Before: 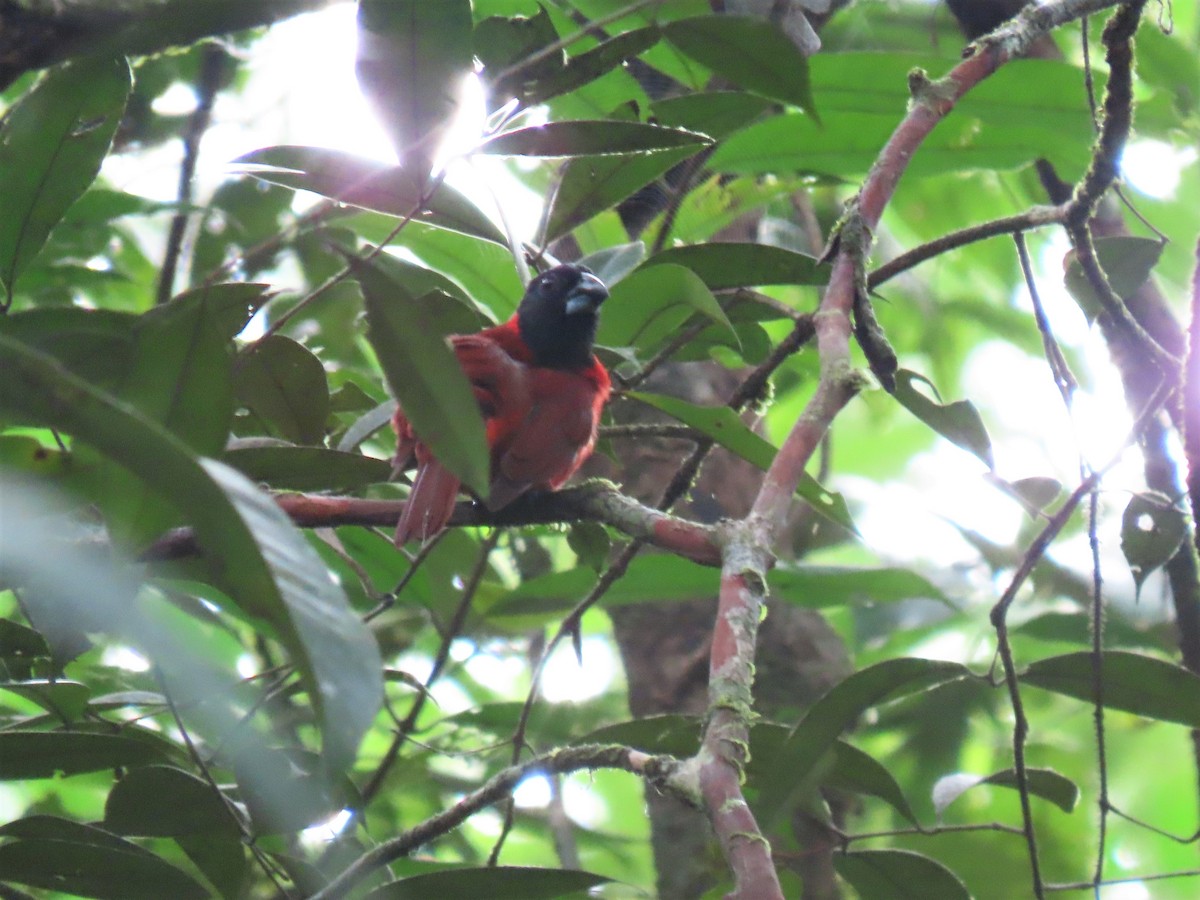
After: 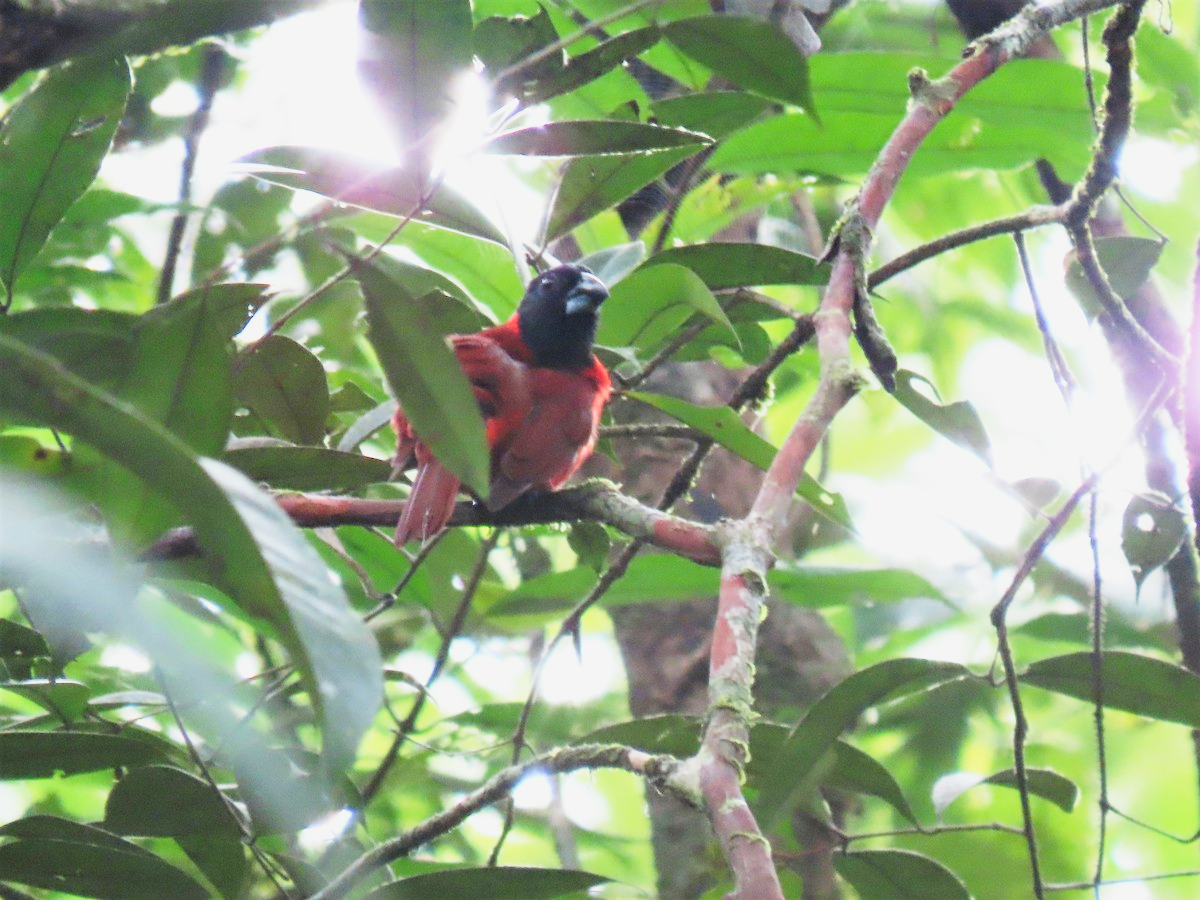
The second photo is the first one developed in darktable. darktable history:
tone curve: curves: ch0 [(0, 0.031) (0.139, 0.084) (0.311, 0.278) (0.495, 0.544) (0.718, 0.816) (0.841, 0.909) (1, 0.967)]; ch1 [(0, 0) (0.272, 0.249) (0.388, 0.385) (0.479, 0.456) (0.495, 0.497) (0.538, 0.55) (0.578, 0.595) (0.707, 0.778) (1, 1)]; ch2 [(0, 0) (0.125, 0.089) (0.353, 0.329) (0.443, 0.408) (0.502, 0.495) (0.56, 0.553) (0.608, 0.631) (1, 1)], preserve colors none
color correction: highlights a* -0.136, highlights b* 0.132
contrast brightness saturation: brightness 0.132
